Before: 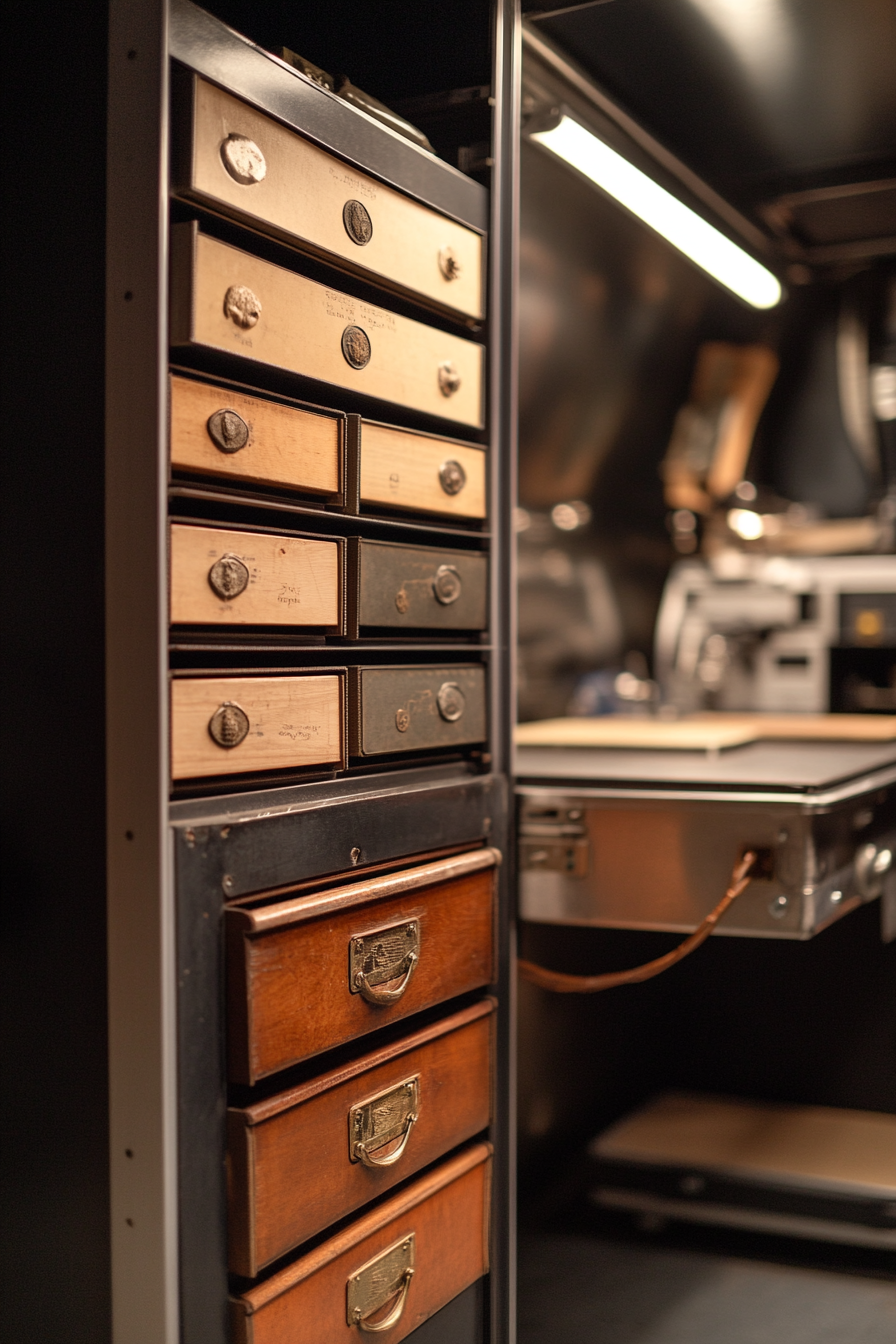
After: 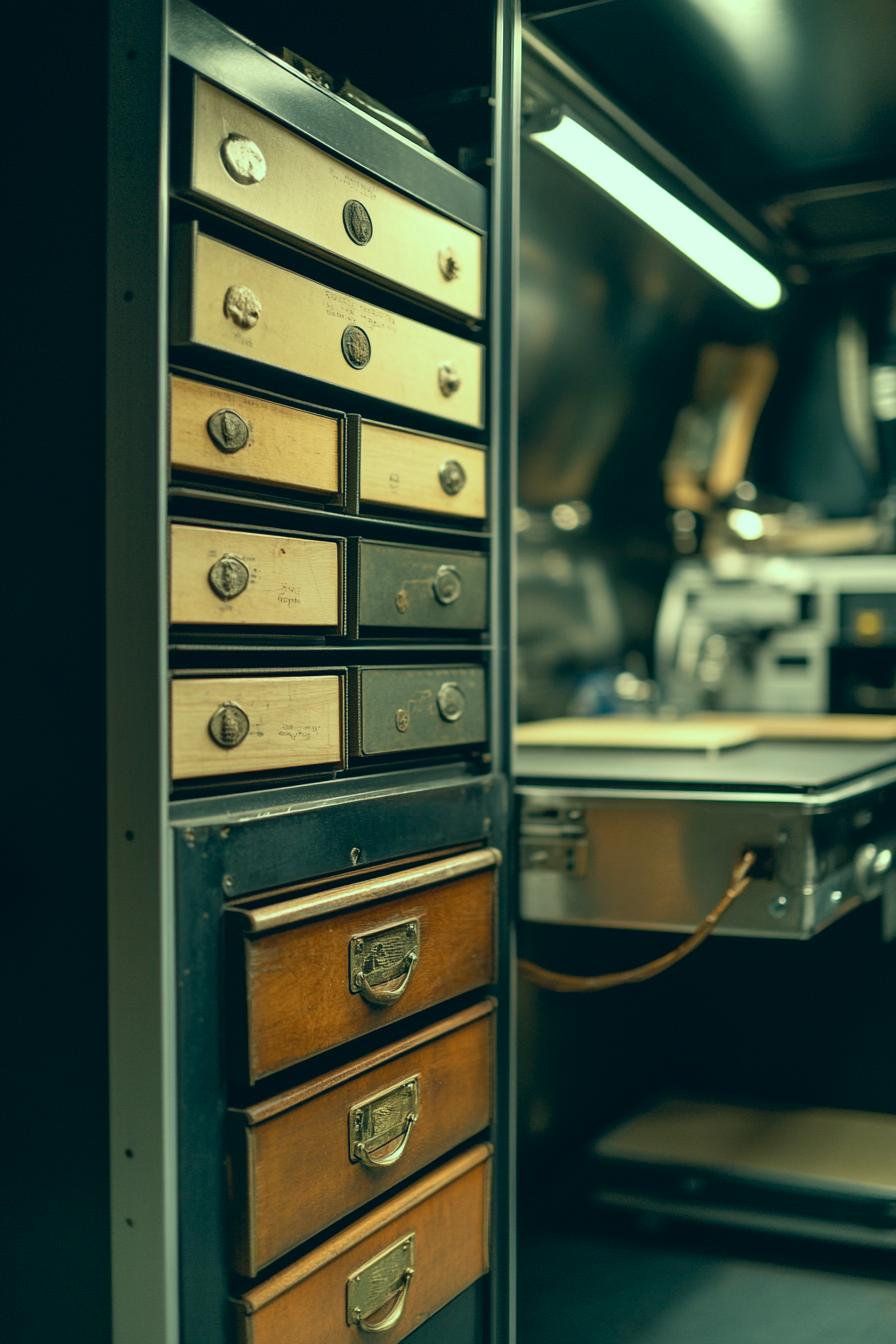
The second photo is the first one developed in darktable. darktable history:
color correction: highlights a* -19.96, highlights b* 9.8, shadows a* -19.87, shadows b* -11.34
